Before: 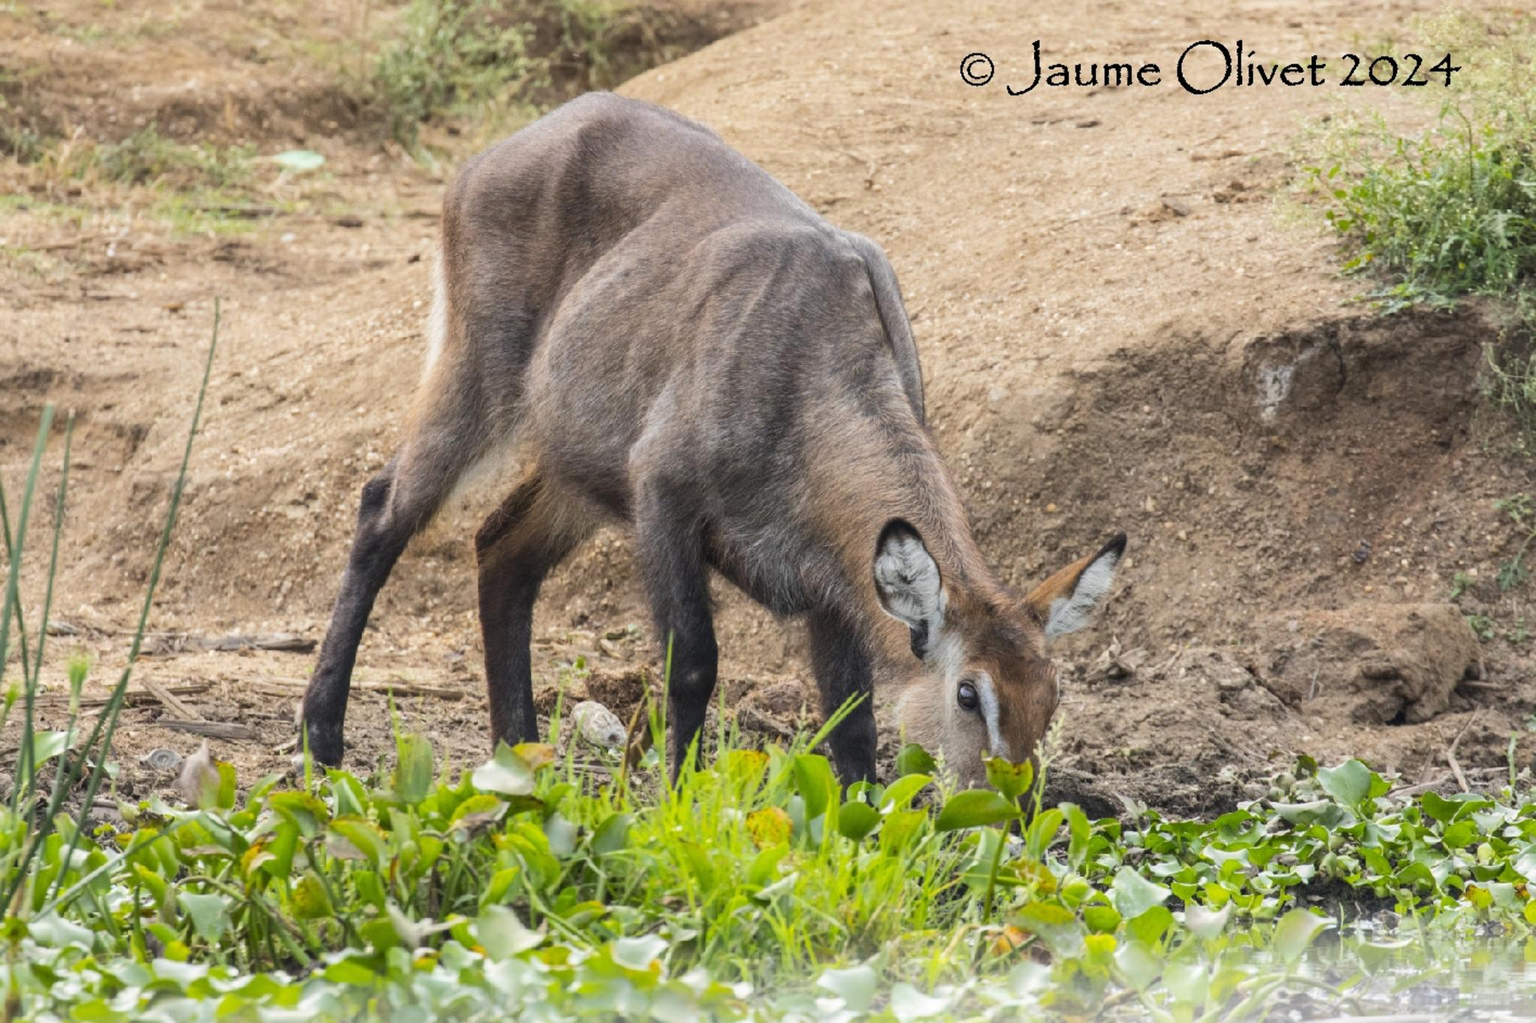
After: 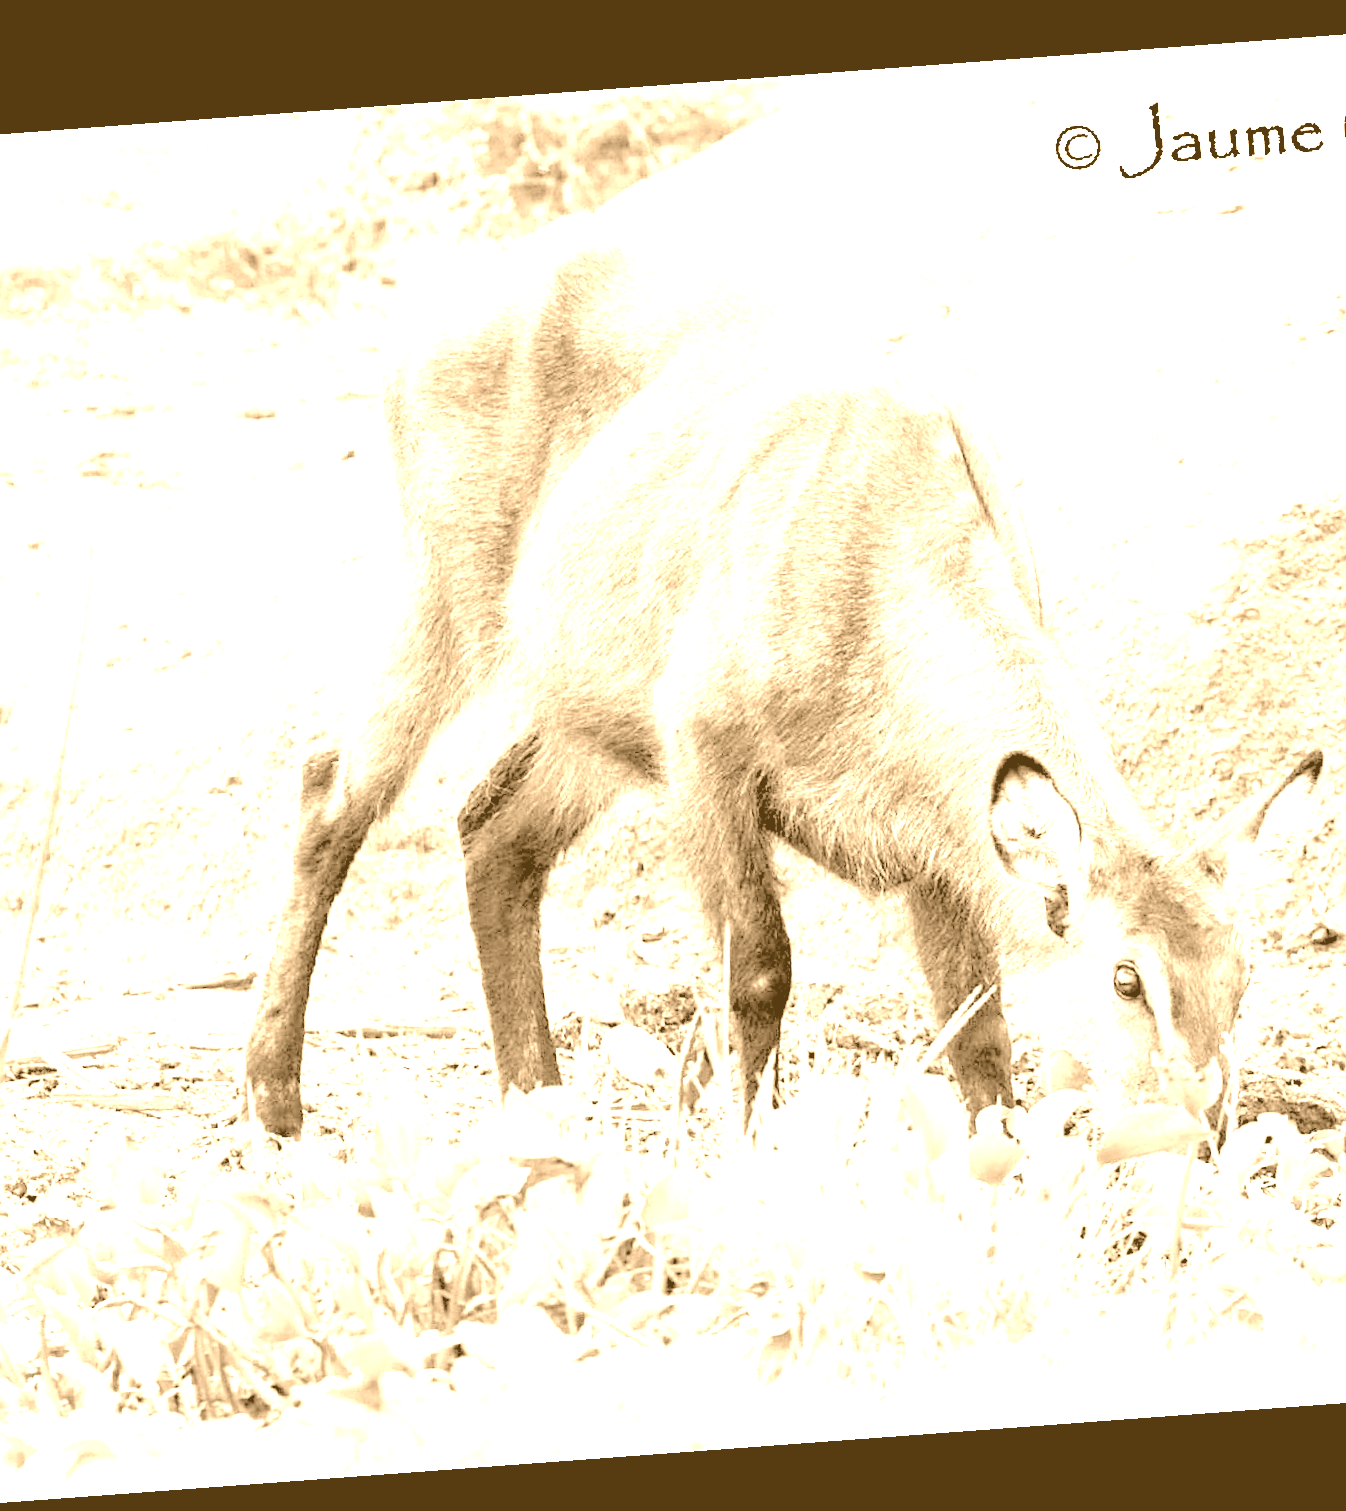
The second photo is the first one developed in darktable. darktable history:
colorize: hue 28.8°, source mix 100%
exposure: black level correction 0, exposure 1.379 EV, compensate exposure bias true, compensate highlight preservation false
white balance: red 0.766, blue 1.537
sharpen: on, module defaults
rotate and perspective: rotation -4.25°, automatic cropping off
rgb levels: levels [[0.034, 0.472, 0.904], [0, 0.5, 1], [0, 0.5, 1]]
contrast brightness saturation: brightness 0.18, saturation -0.5
crop: left 10.644%, right 26.528%
